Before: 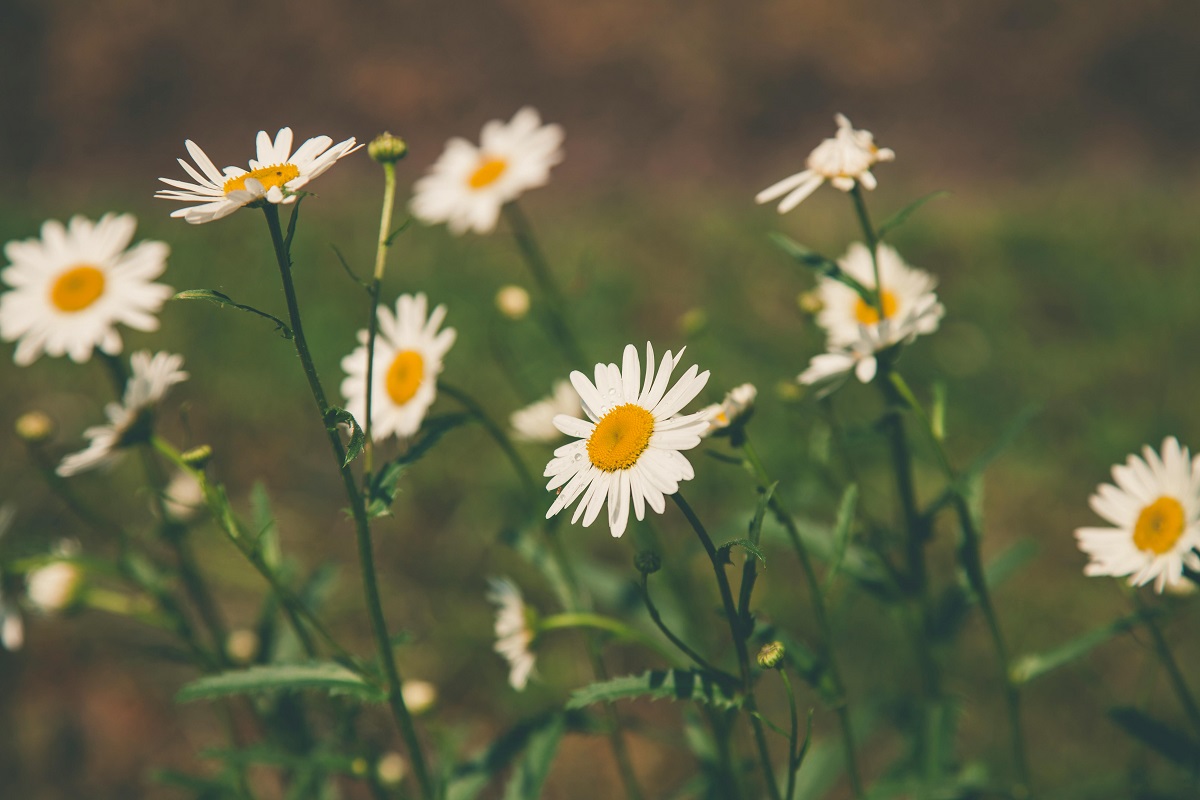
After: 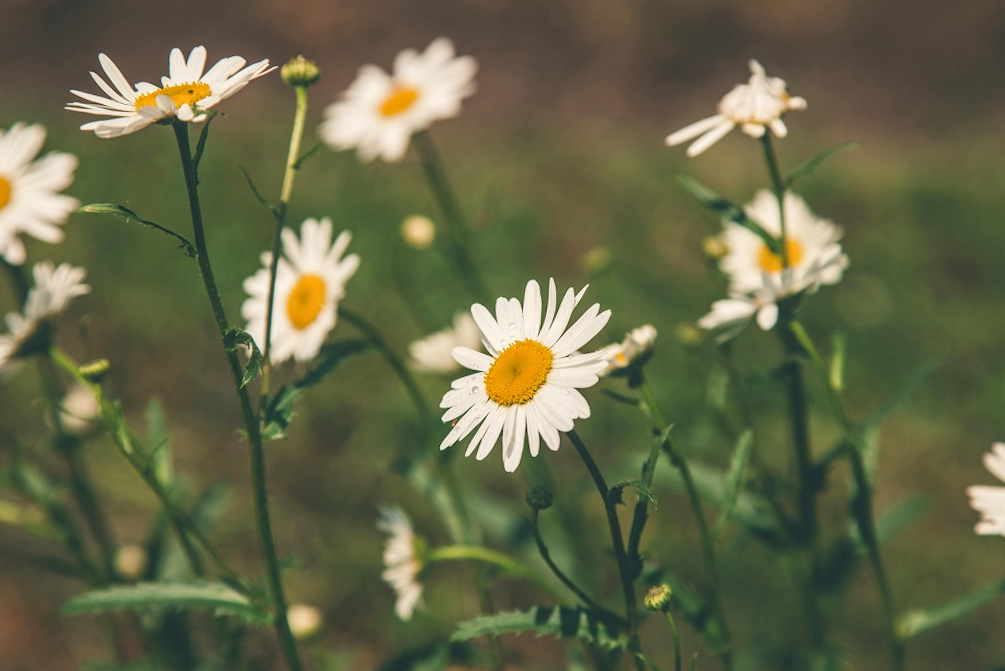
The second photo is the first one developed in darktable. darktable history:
crop and rotate: angle -2.87°, left 5.315%, top 5.168%, right 4.651%, bottom 4.656%
local contrast: on, module defaults
